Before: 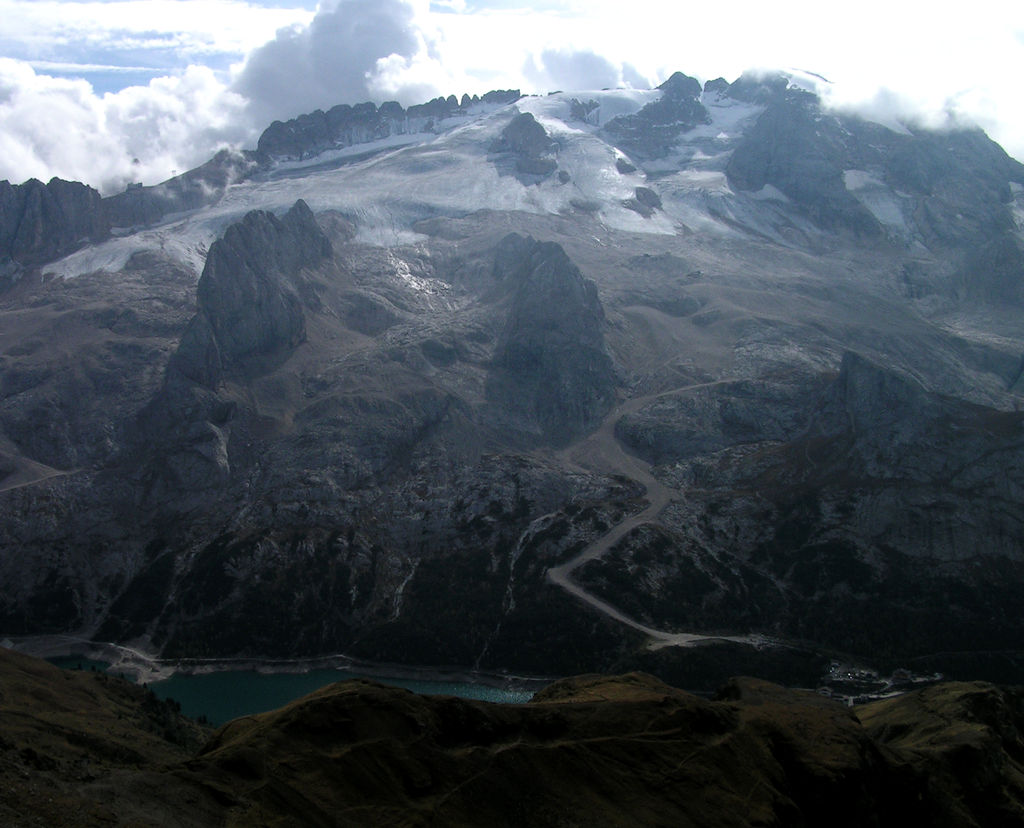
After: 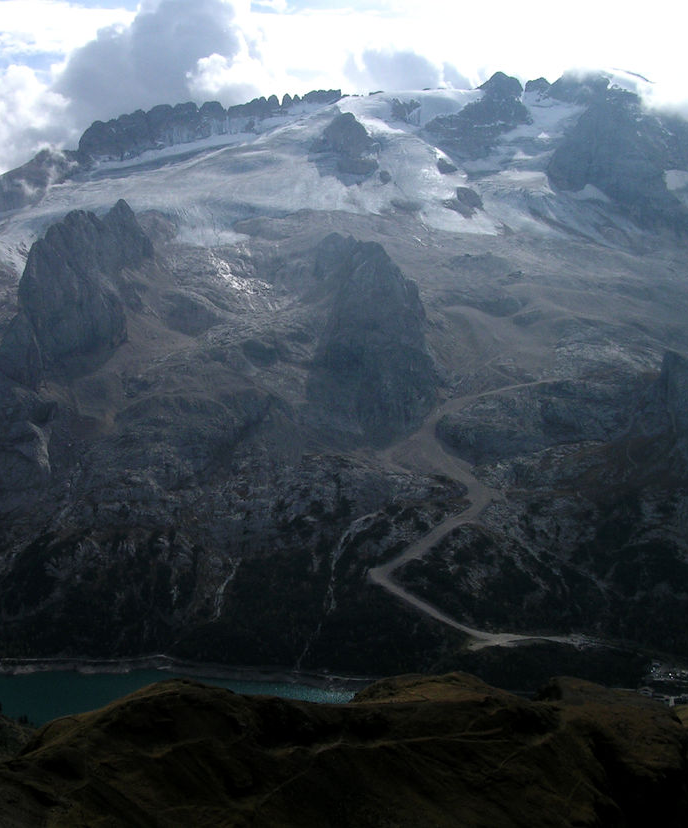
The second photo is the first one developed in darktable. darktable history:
crop and rotate: left 17.553%, right 15.182%
